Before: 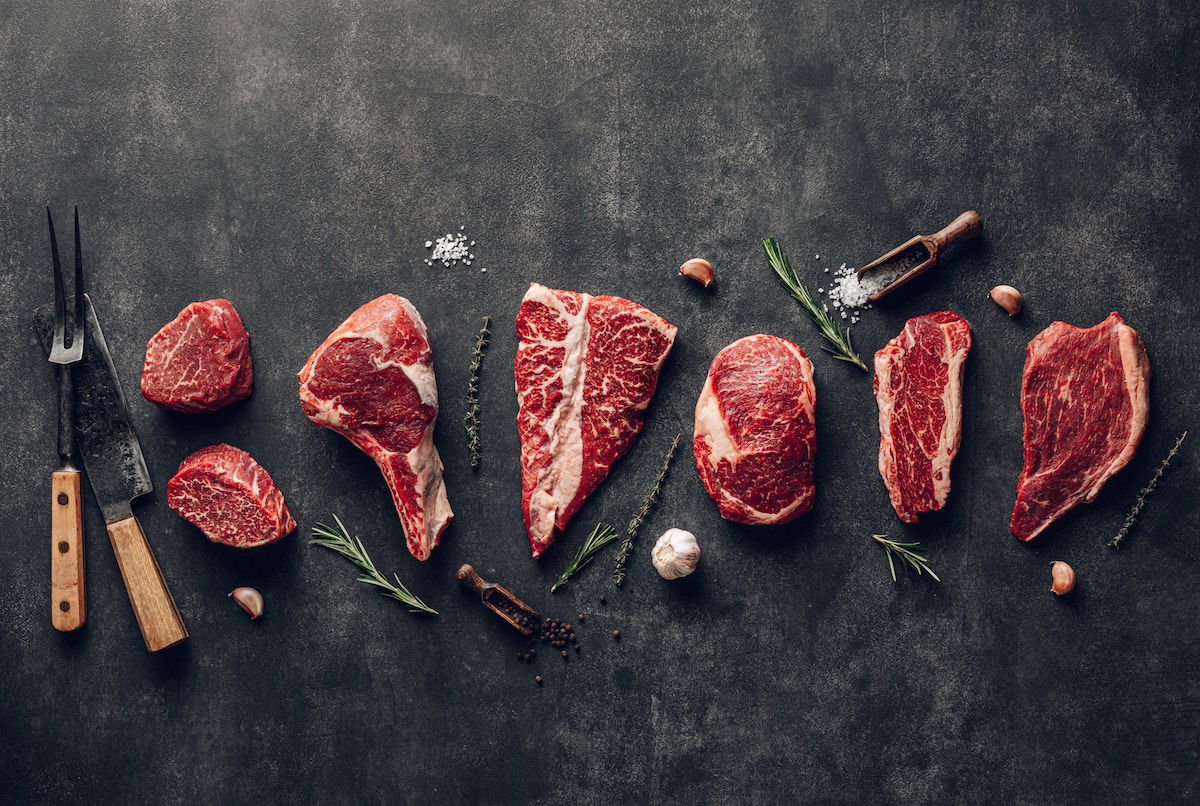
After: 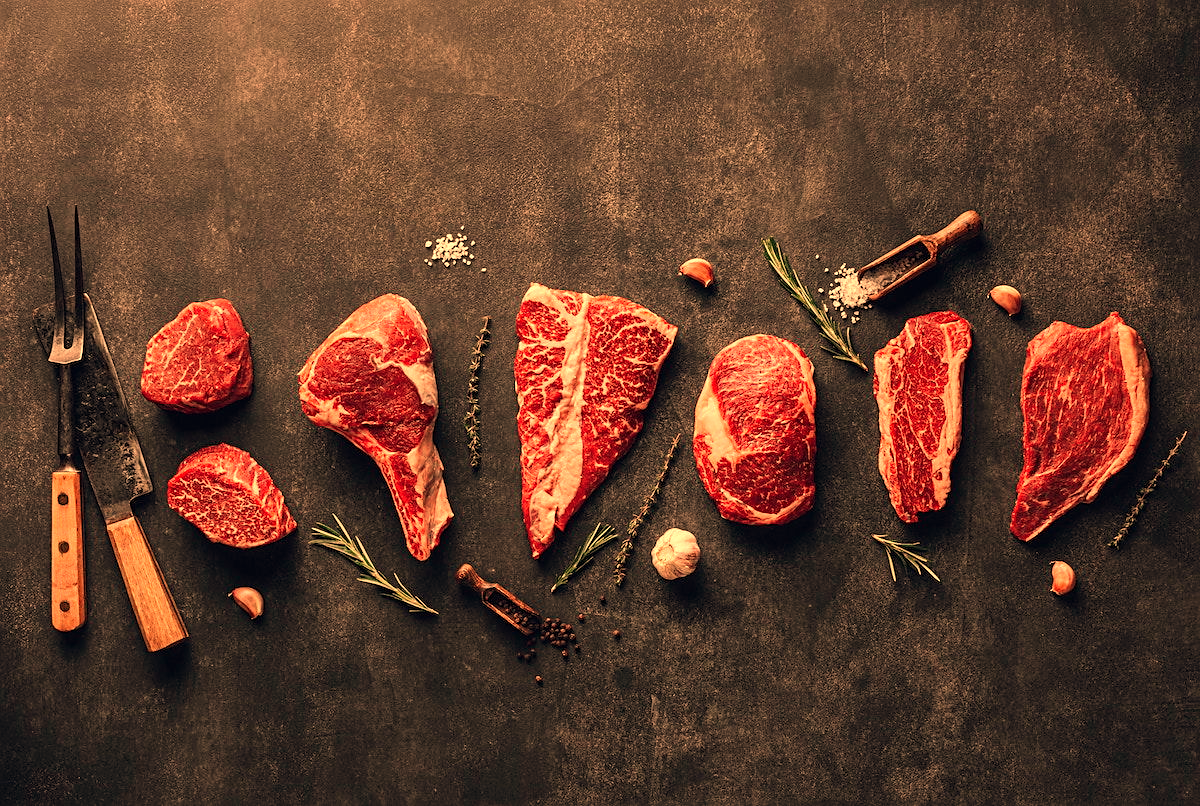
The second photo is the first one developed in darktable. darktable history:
white balance: red 1.467, blue 0.684
sharpen: radius 1.864, amount 0.398, threshold 1.271
